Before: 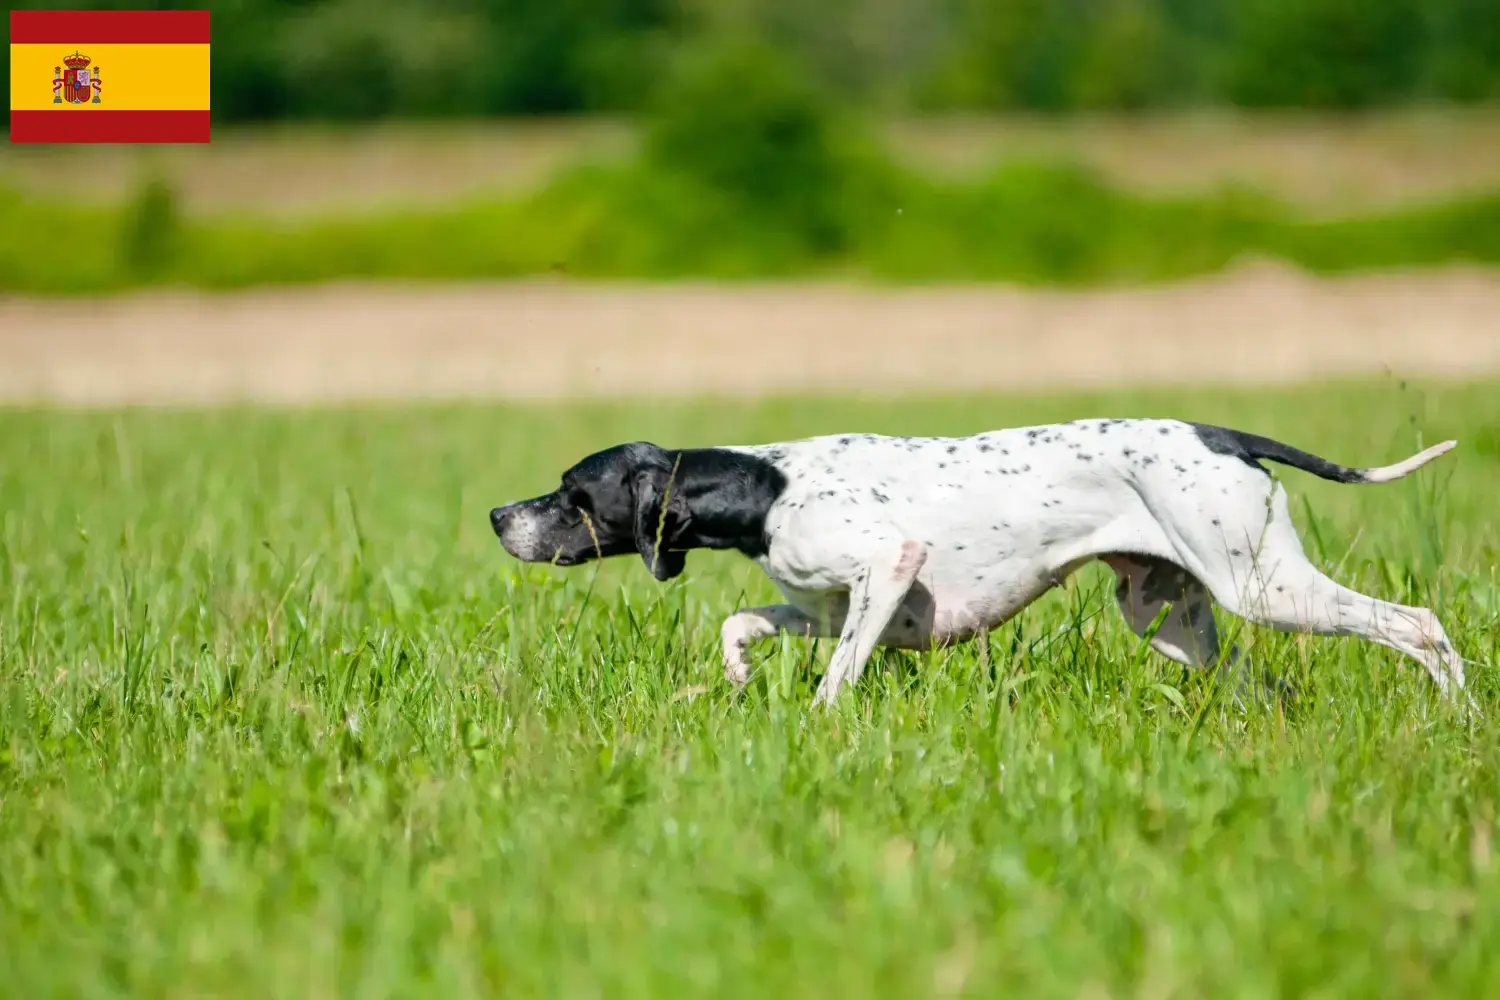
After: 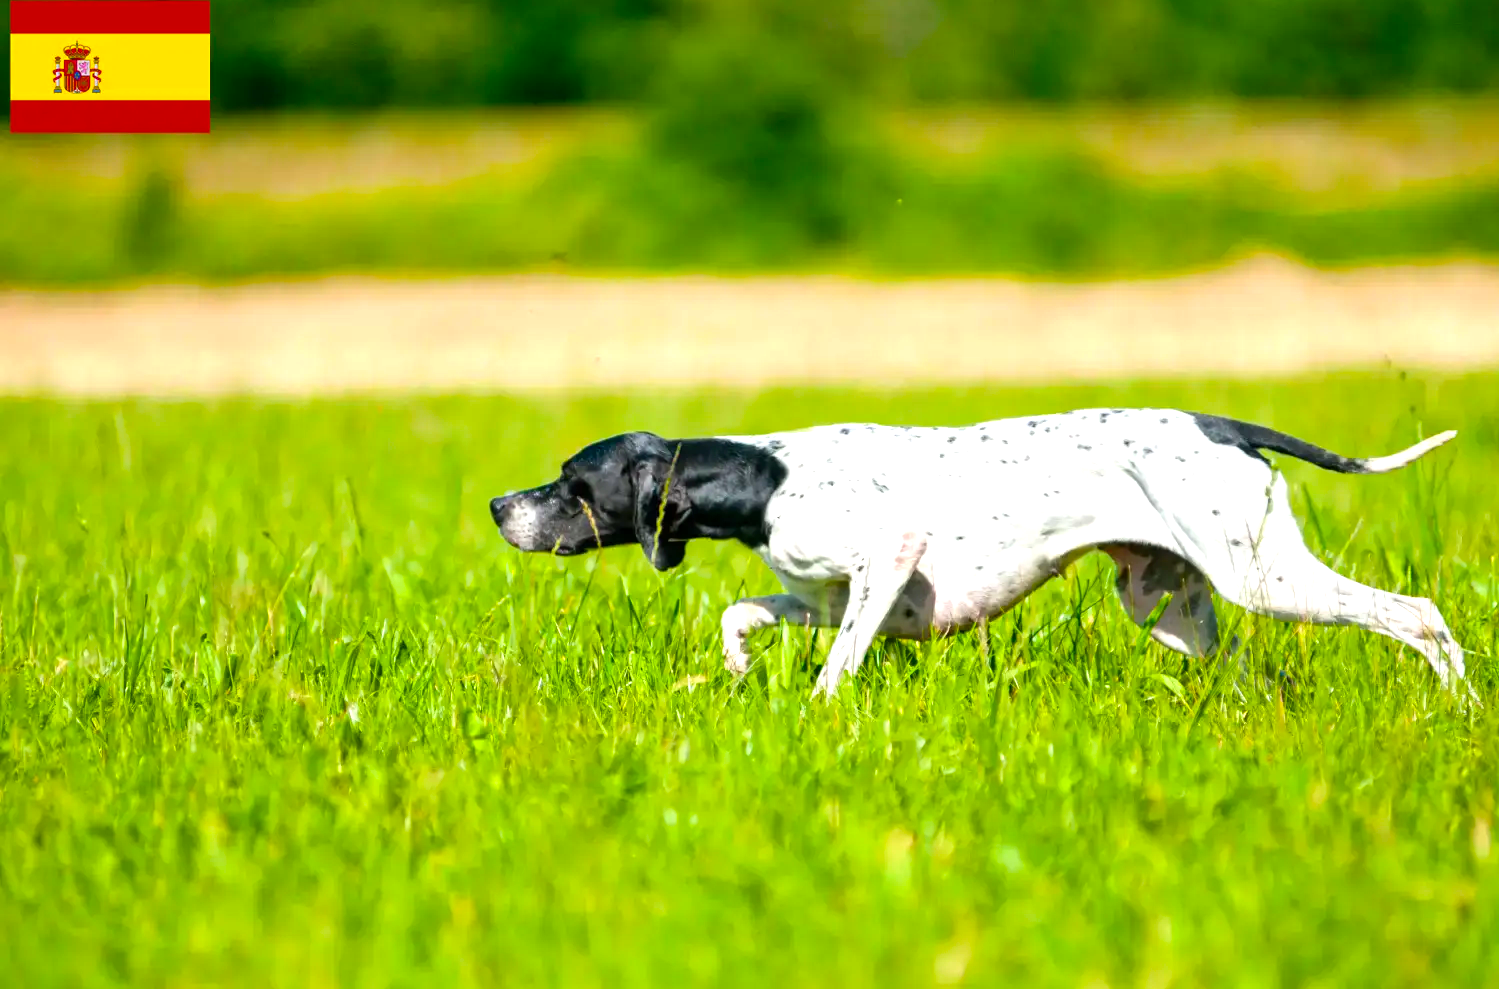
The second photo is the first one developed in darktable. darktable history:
color balance rgb: shadows lift › chroma 0.942%, shadows lift › hue 111.41°, linear chroma grading › global chroma 8.793%, perceptual saturation grading › global saturation 25.692%, perceptual brilliance grading › global brilliance 18.422%, global vibrance 14.975%
crop: top 1.098%, right 0.004%
